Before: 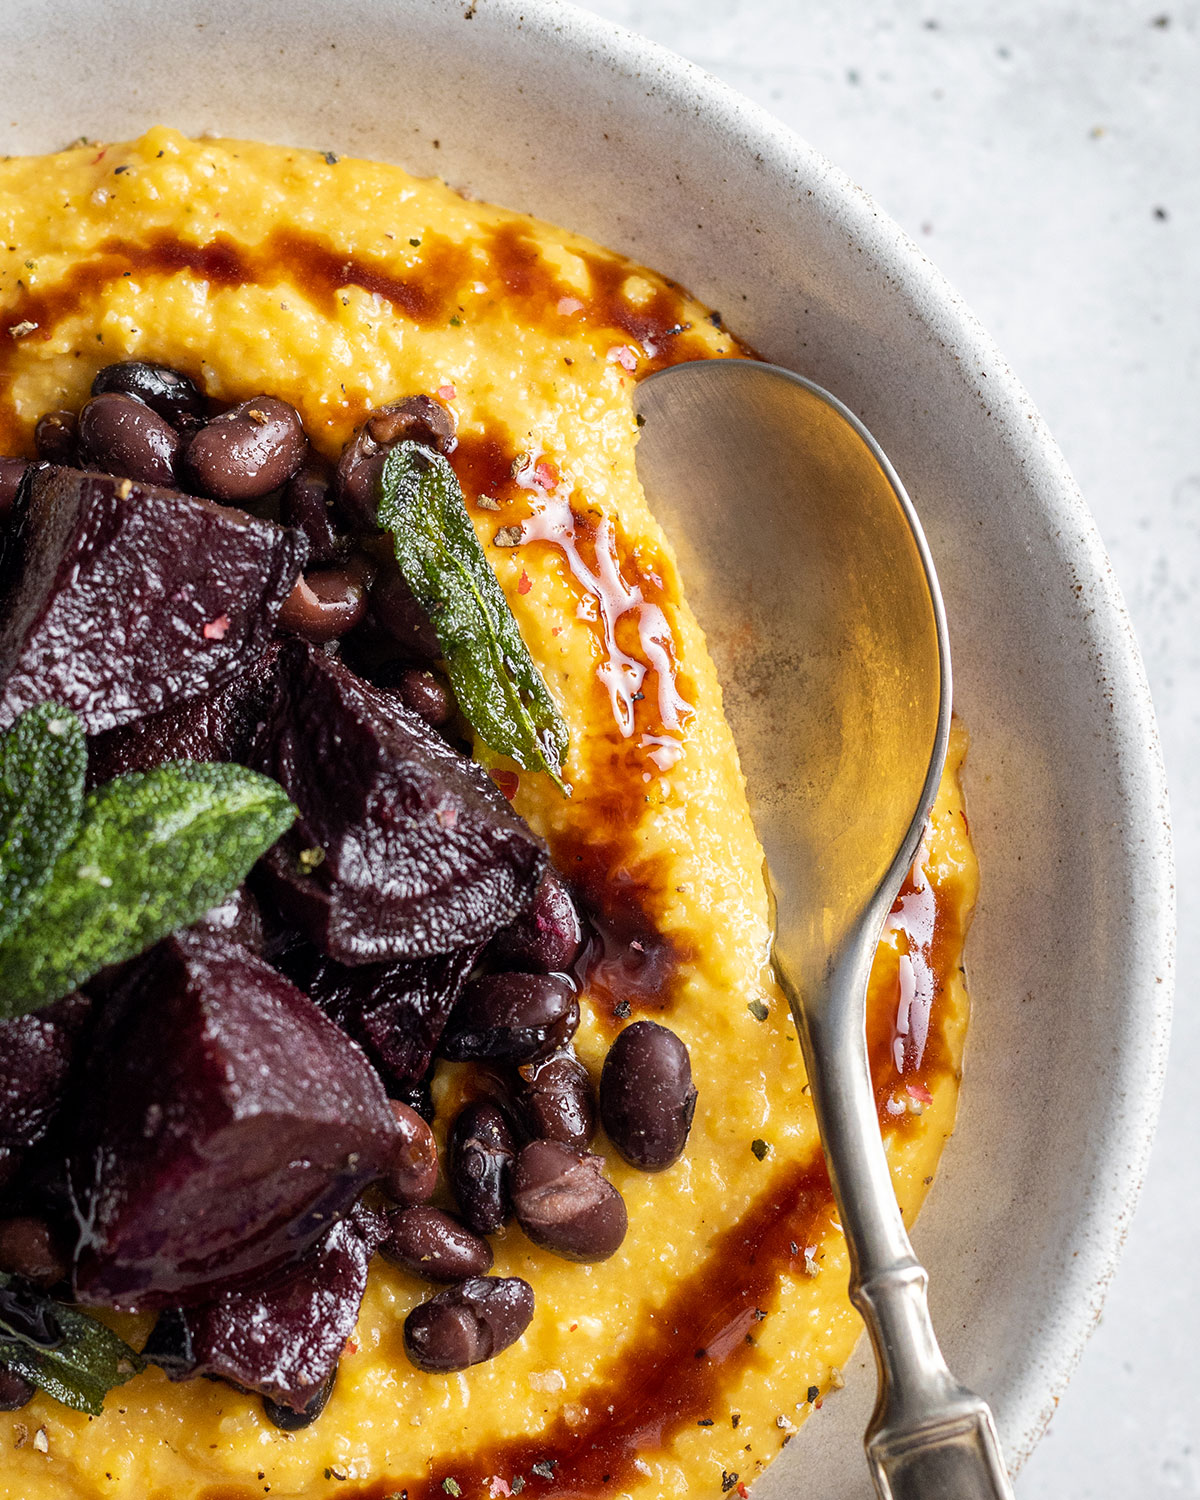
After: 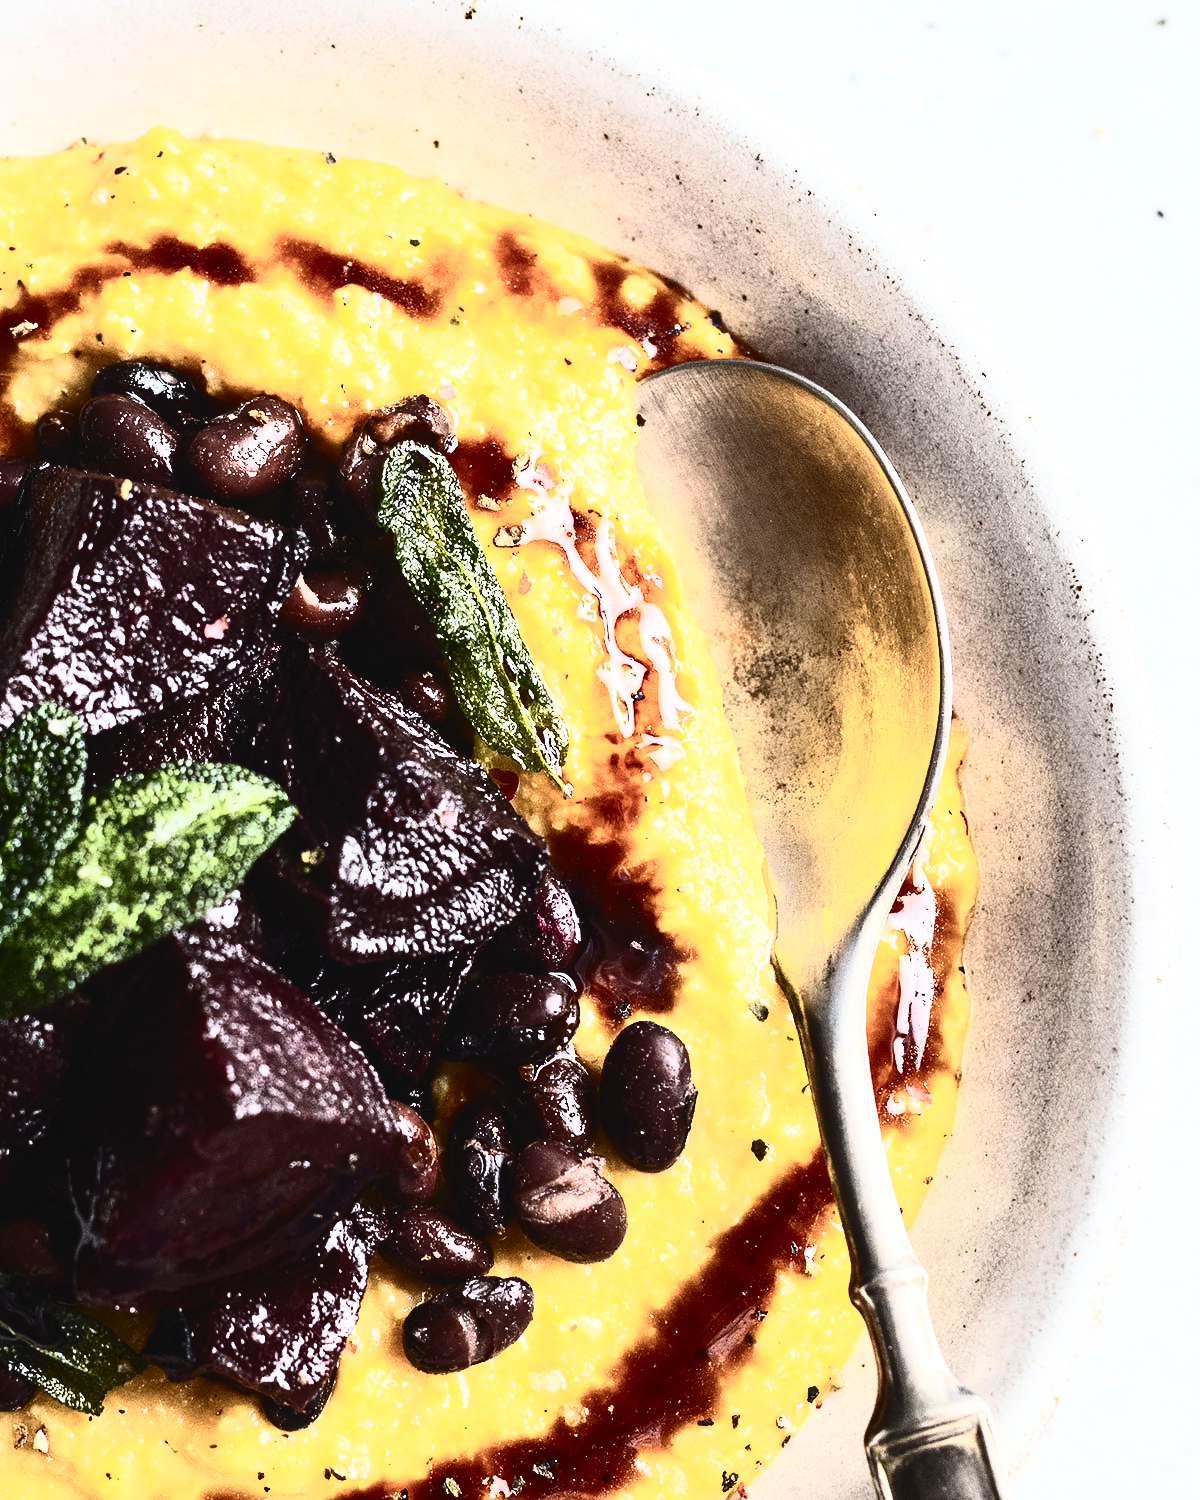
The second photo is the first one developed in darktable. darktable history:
exposure: black level correction -0.016, compensate highlight preservation false
contrast brightness saturation: contrast 0.936, brightness 0.195
